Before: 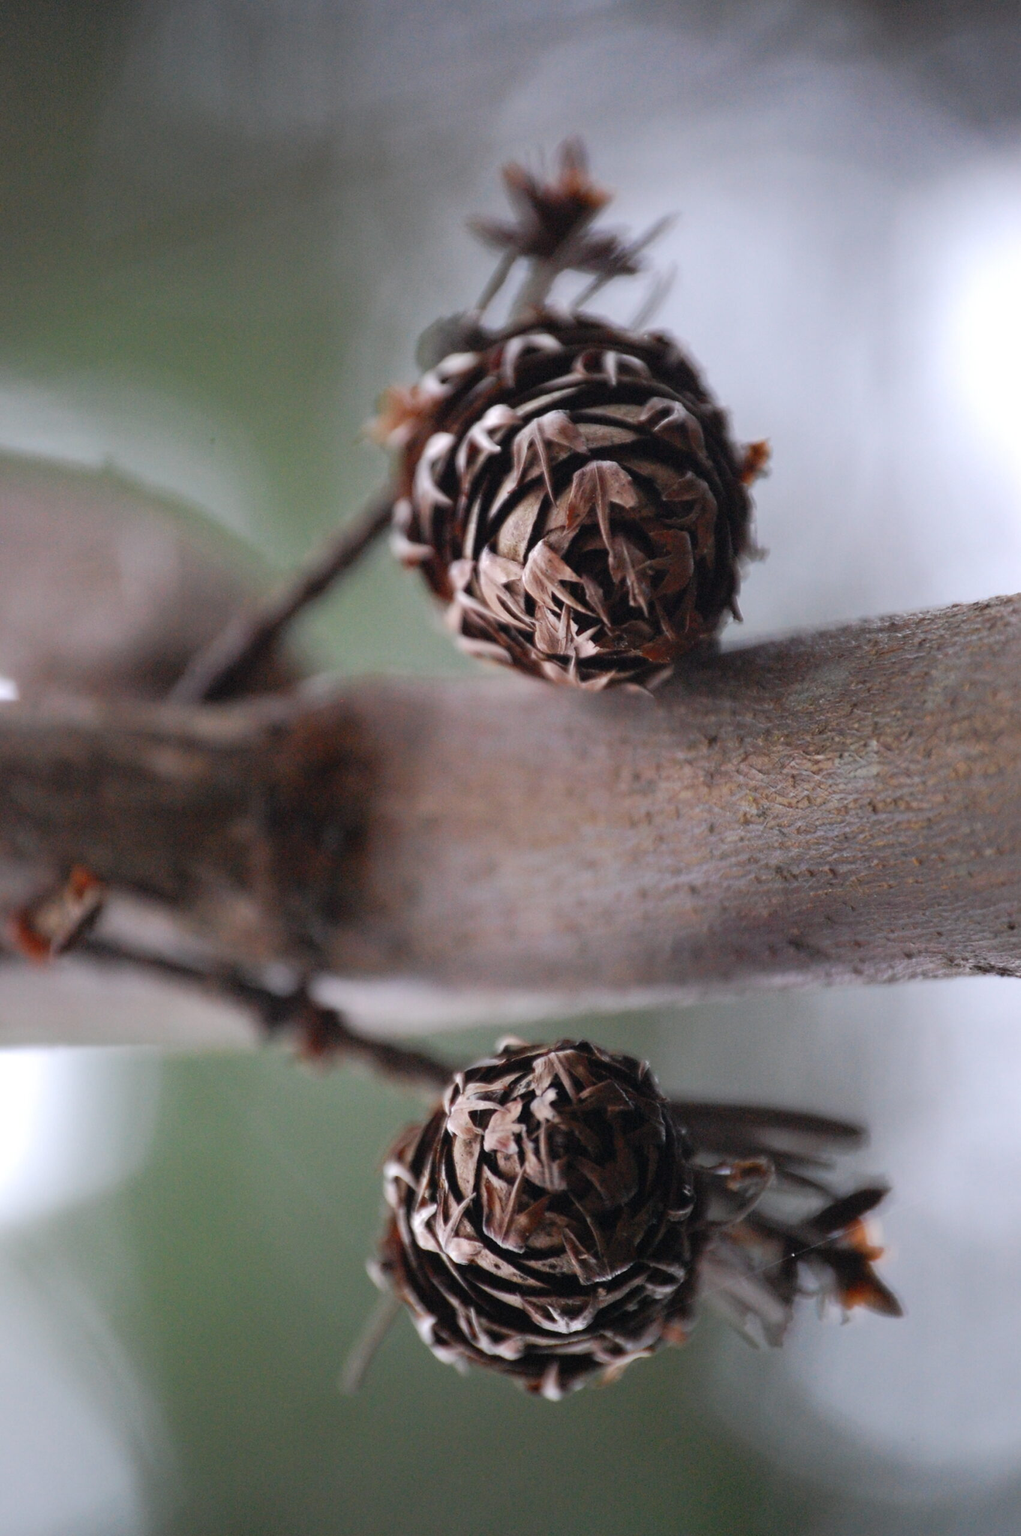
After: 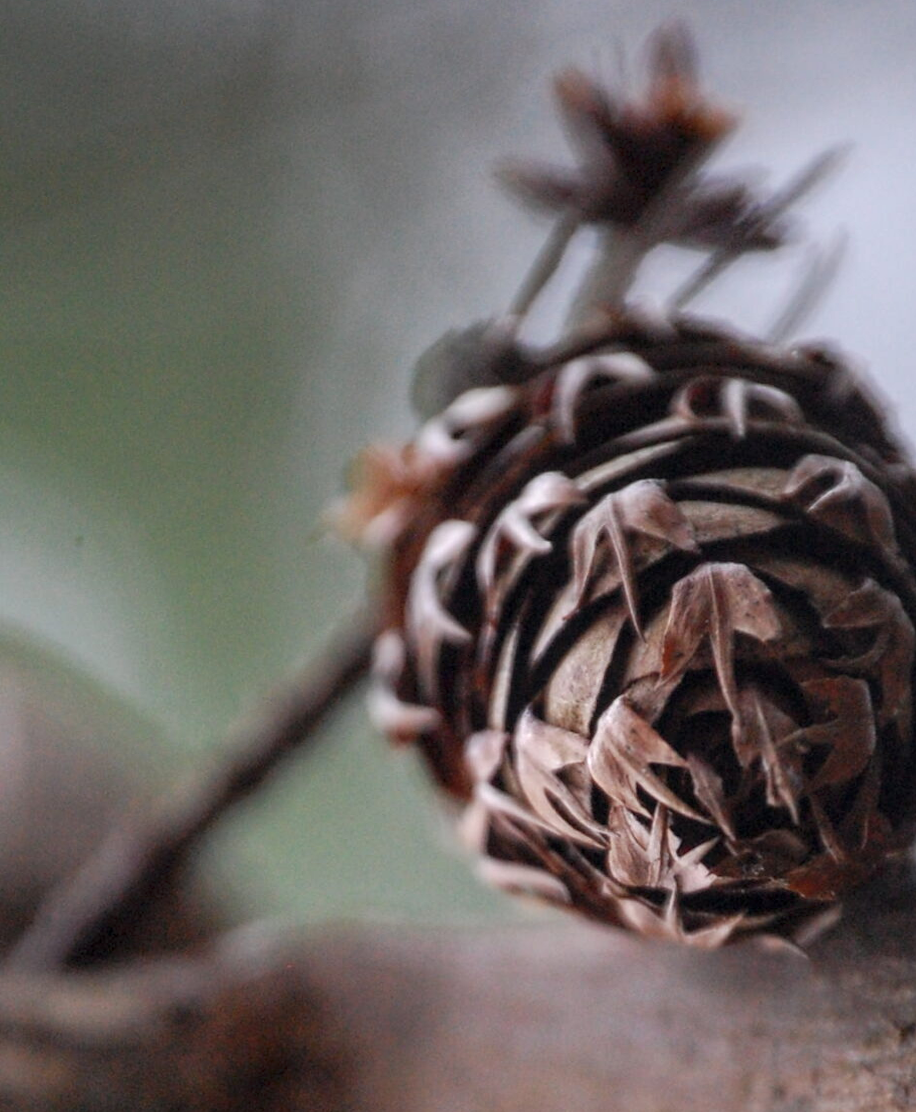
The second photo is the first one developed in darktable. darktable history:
crop: left 15.306%, top 9.065%, right 30.789%, bottom 48.638%
local contrast: on, module defaults
rotate and perspective: lens shift (horizontal) -0.055, automatic cropping off
